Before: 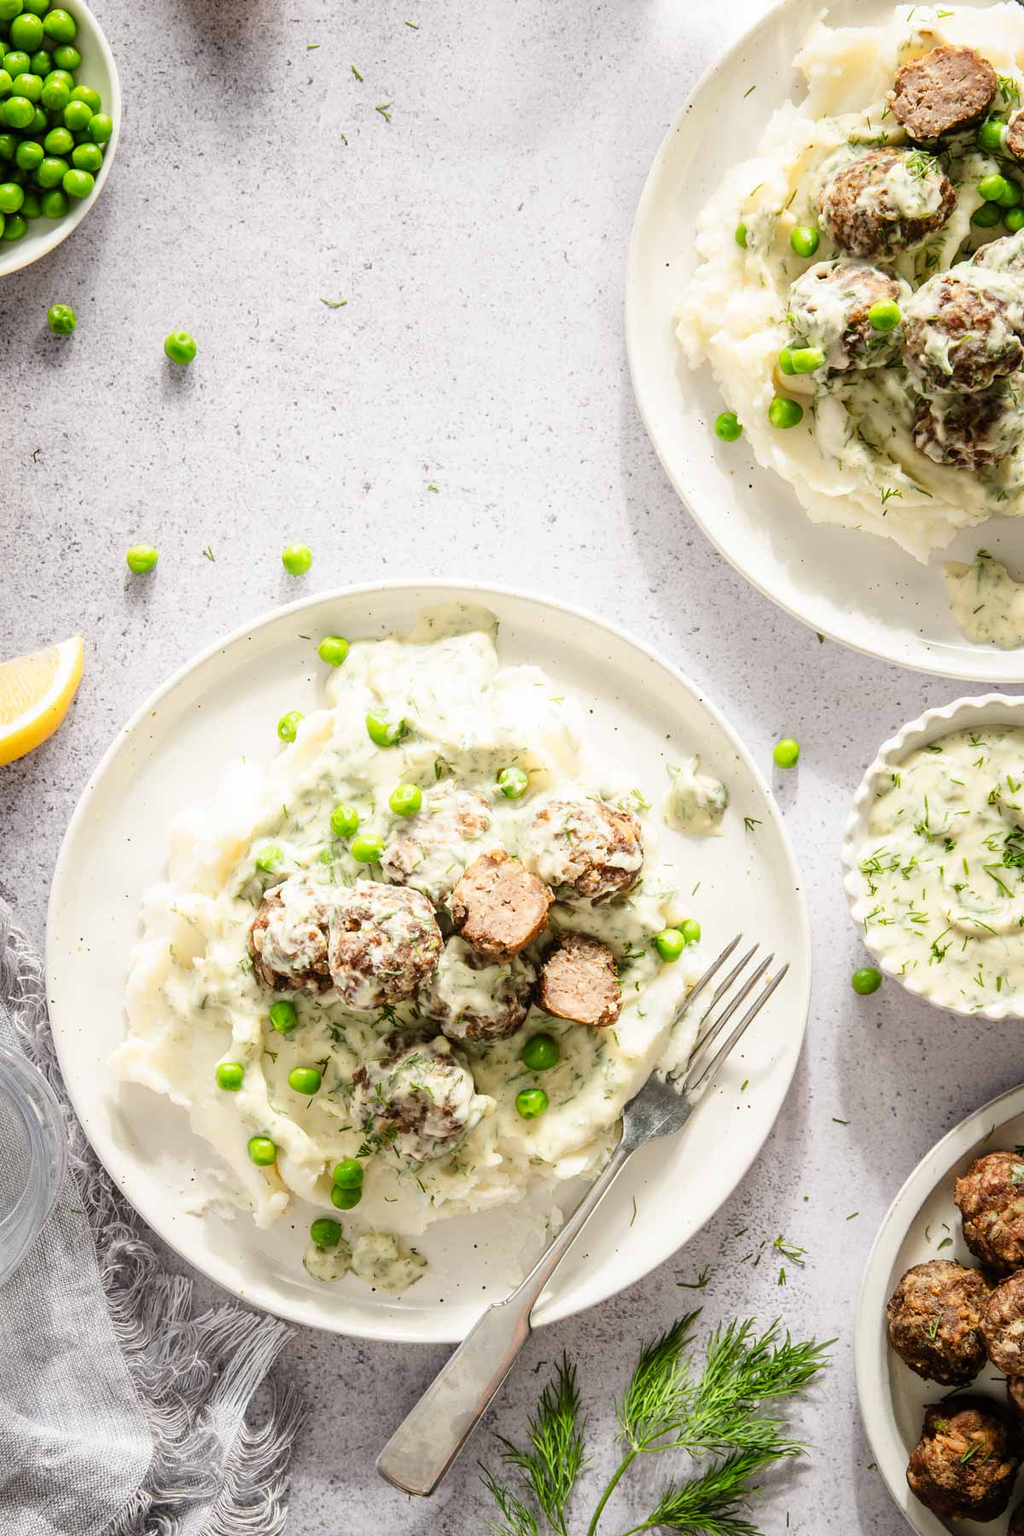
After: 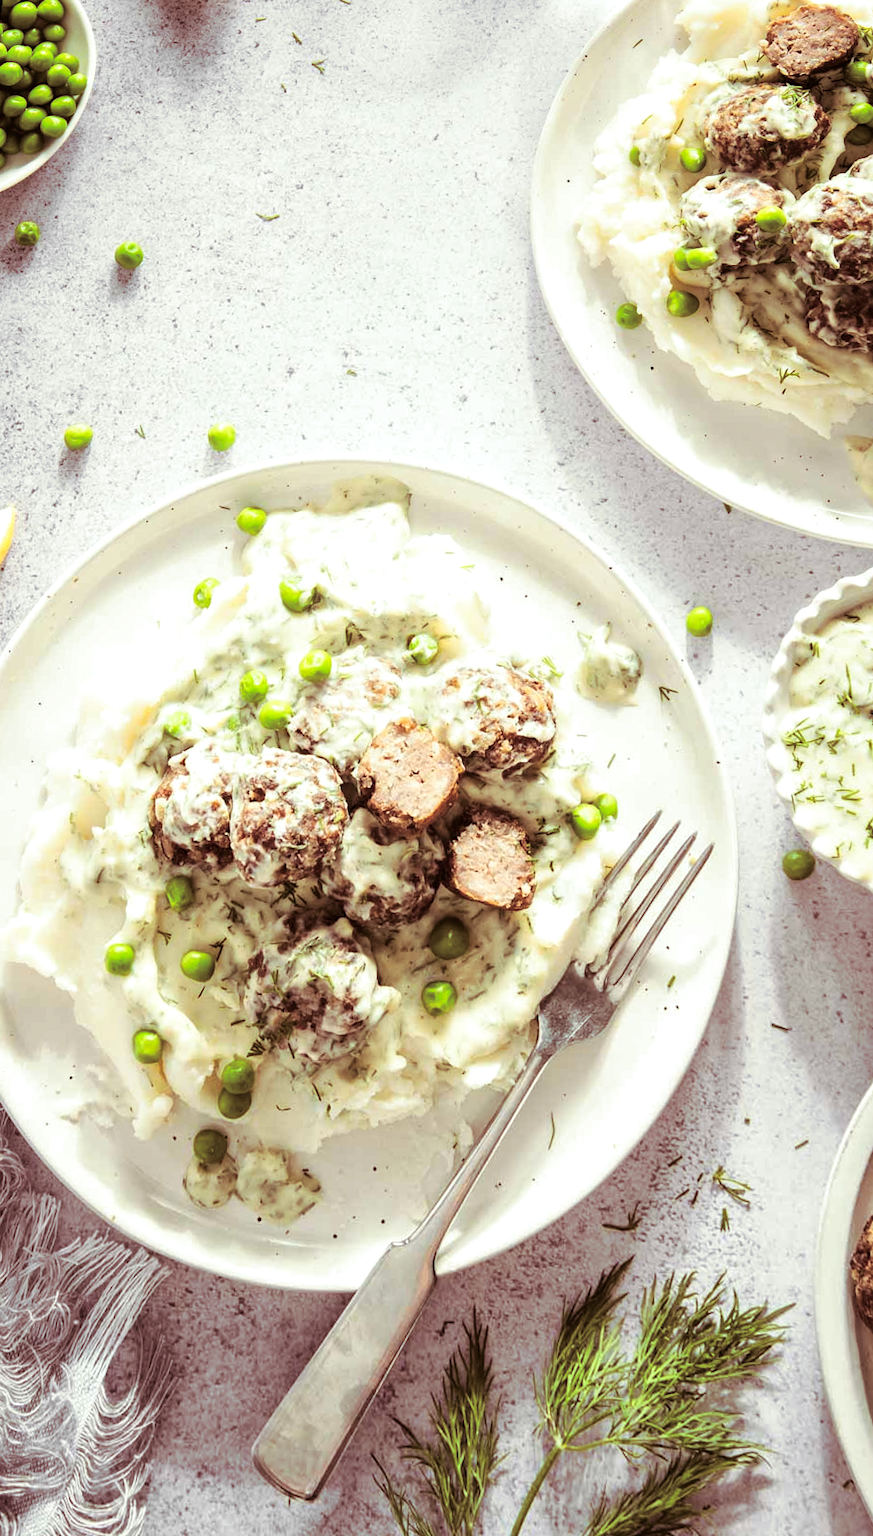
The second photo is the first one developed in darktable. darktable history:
contrast equalizer: octaves 7, y [[0.515 ×6], [0.507 ×6], [0.425 ×6], [0 ×6], [0 ×6]]
crop and rotate: left 0.126%
levels: levels [0, 0.476, 0.951]
local contrast: mode bilateral grid, contrast 10, coarseness 25, detail 115%, midtone range 0.2
color balance: lift [1.004, 1.002, 1.002, 0.998], gamma [1, 1.007, 1.002, 0.993], gain [1, 0.977, 1.013, 1.023], contrast -3.64%
split-toning: on, module defaults
rotate and perspective: rotation 0.72°, lens shift (vertical) -0.352, lens shift (horizontal) -0.051, crop left 0.152, crop right 0.859, crop top 0.019, crop bottom 0.964
